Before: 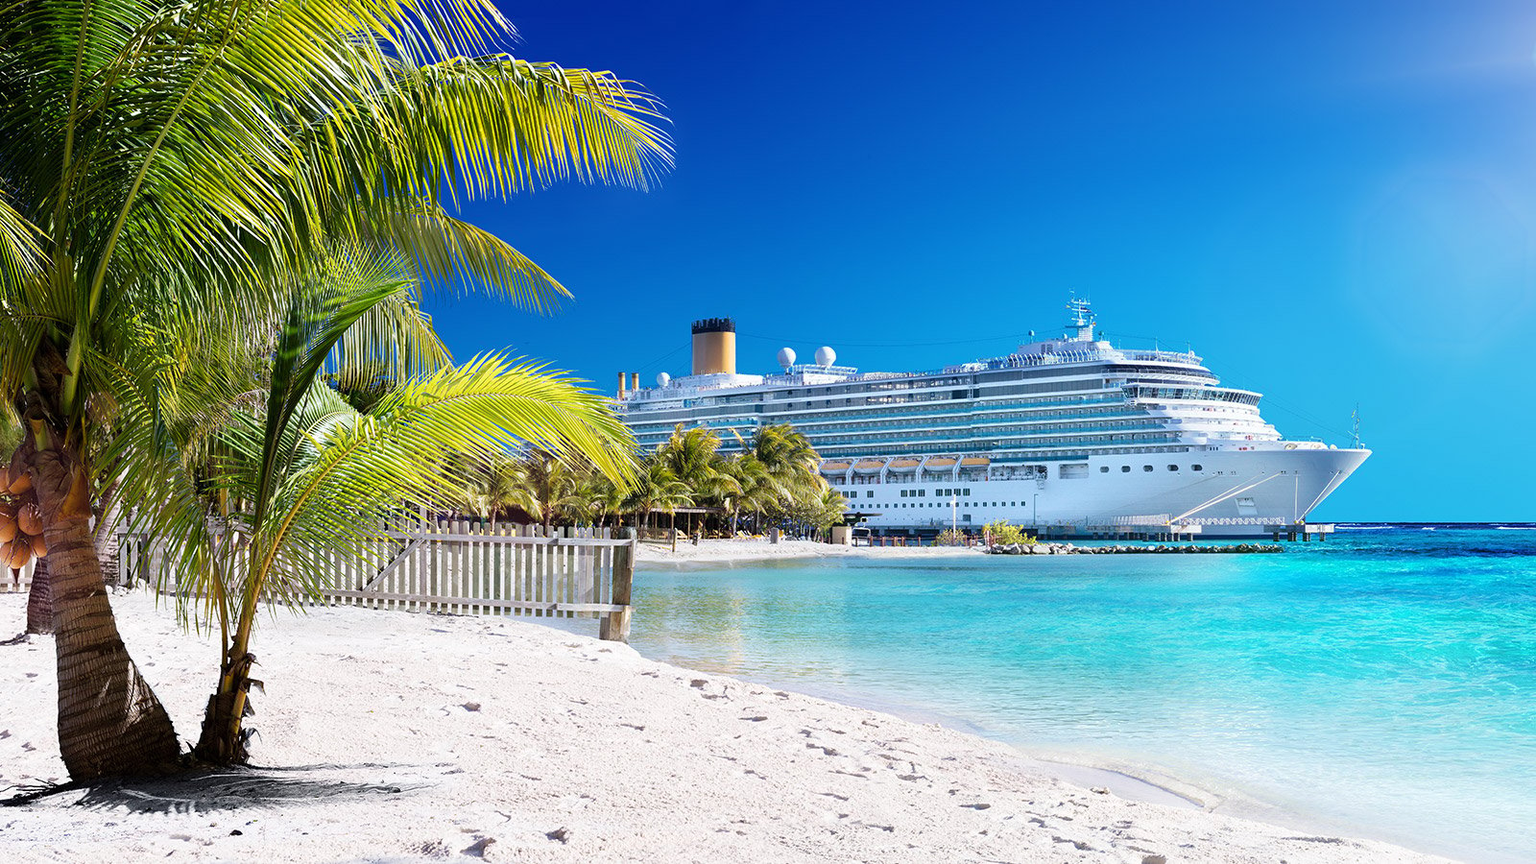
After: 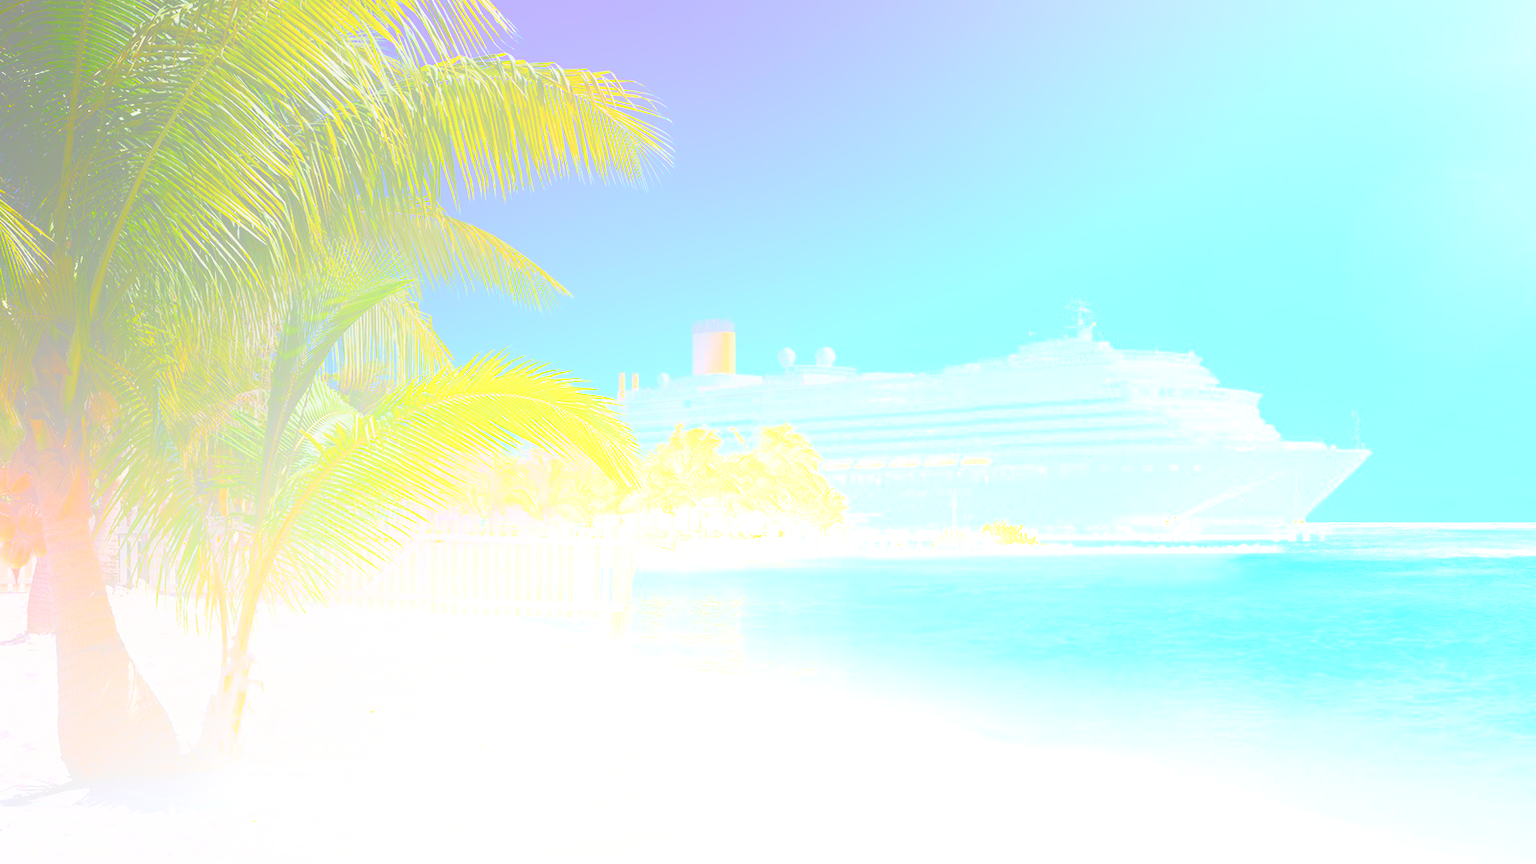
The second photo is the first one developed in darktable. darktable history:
shadows and highlights: shadows -70, highlights 35, soften with gaussian
contrast equalizer: octaves 7, y [[0.6 ×6], [0.55 ×6], [0 ×6], [0 ×6], [0 ×6]], mix -1
bloom: size 70%, threshold 25%, strength 70%
haze removal: compatibility mode true, adaptive false
